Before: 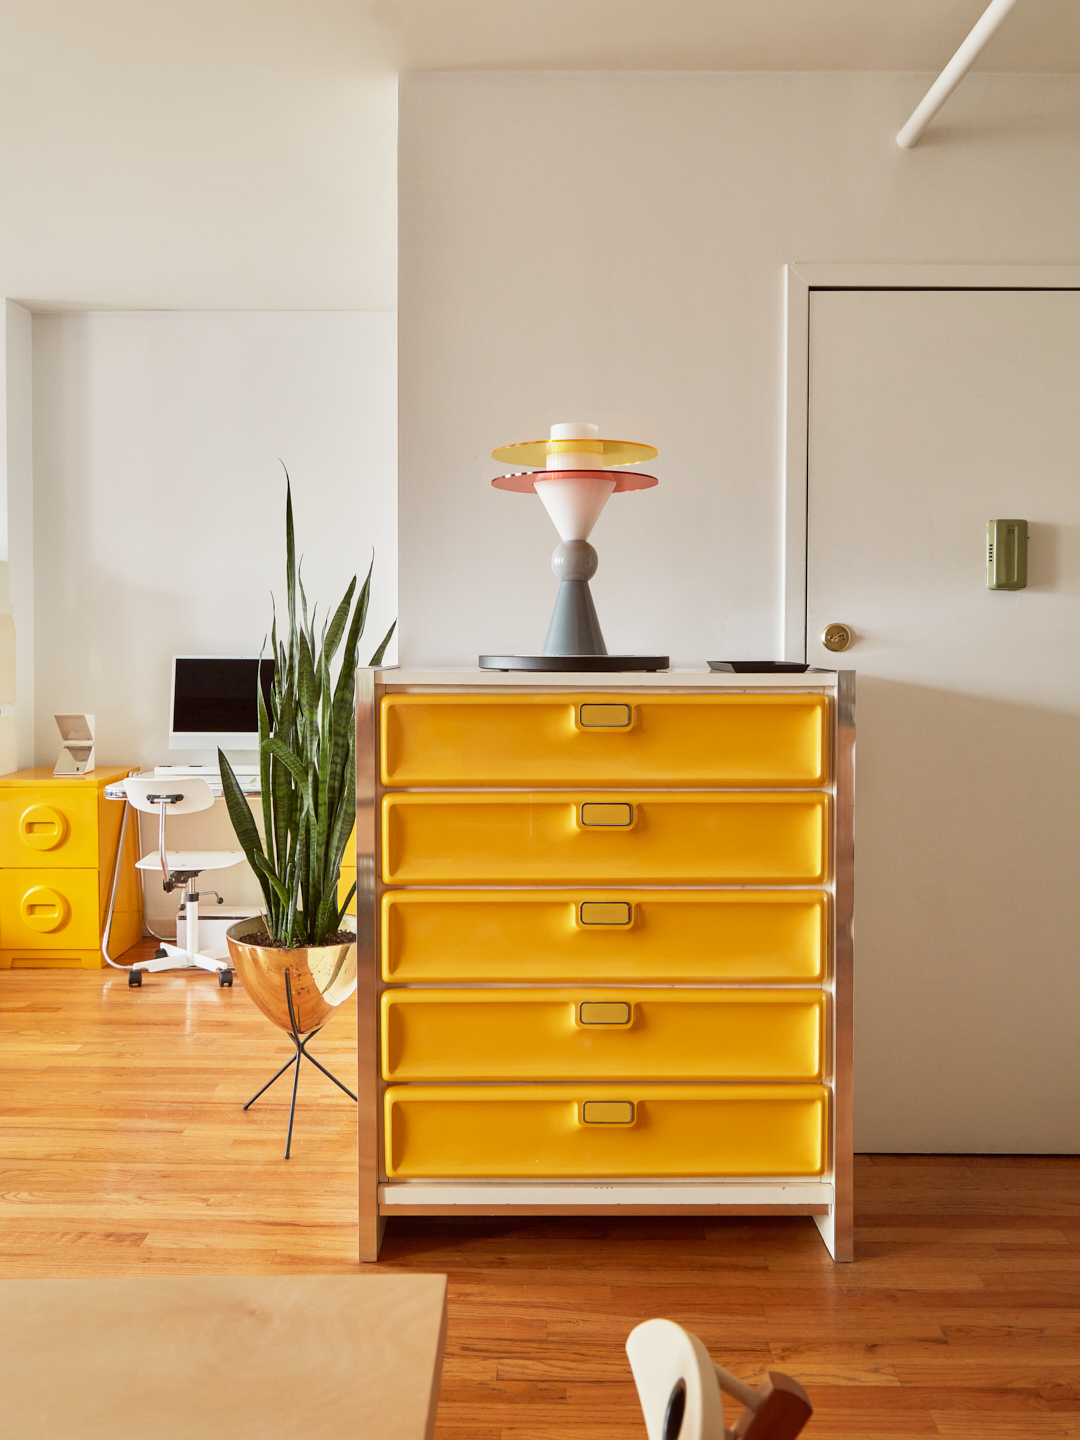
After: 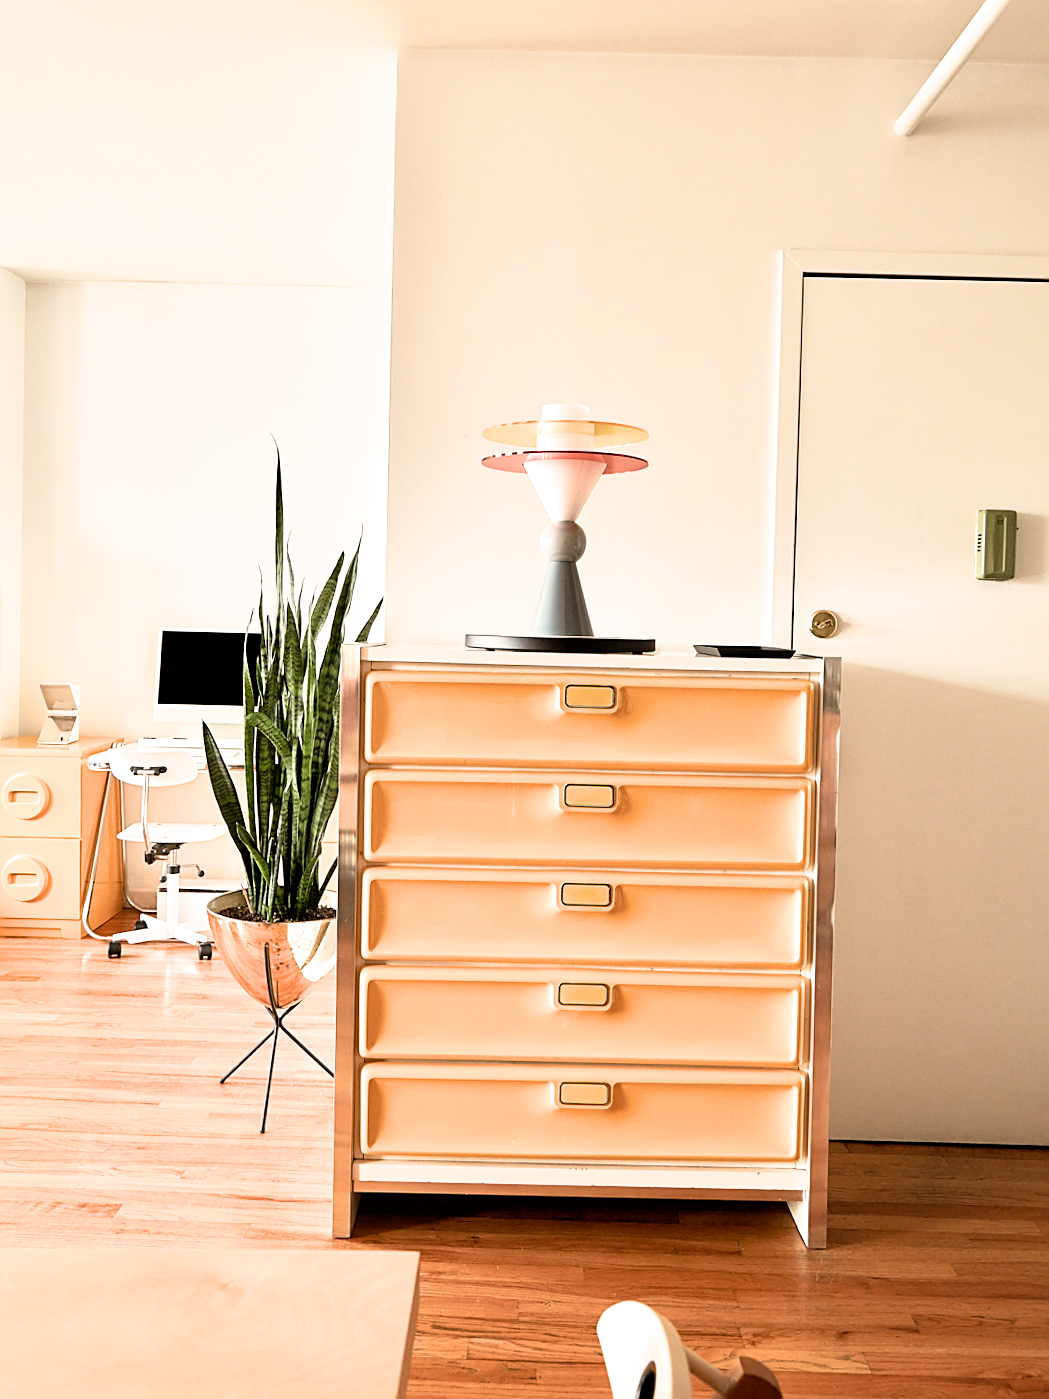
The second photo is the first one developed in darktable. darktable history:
tone equalizer: -8 EV -0.71 EV, -7 EV -0.704 EV, -6 EV -0.588 EV, -5 EV -0.367 EV, -3 EV 0.398 EV, -2 EV 0.6 EV, -1 EV 0.674 EV, +0 EV 0.738 EV
sharpen: on, module defaults
crop and rotate: angle -1.26°
filmic rgb: black relative exposure -4.92 EV, white relative exposure 2.82 EV, hardness 3.7, iterations of high-quality reconstruction 0
color balance rgb: shadows lift › luminance -7.69%, shadows lift › chroma 2.389%, shadows lift › hue 165.19°, highlights gain › chroma 3.021%, highlights gain › hue 71.45°, perceptual saturation grading › global saturation 0.675%, perceptual saturation grading › highlights -30.157%, perceptual saturation grading › shadows 19.616%, perceptual brilliance grading › global brilliance 14.351%, perceptual brilliance grading › shadows -34.44%, contrast -20.112%
